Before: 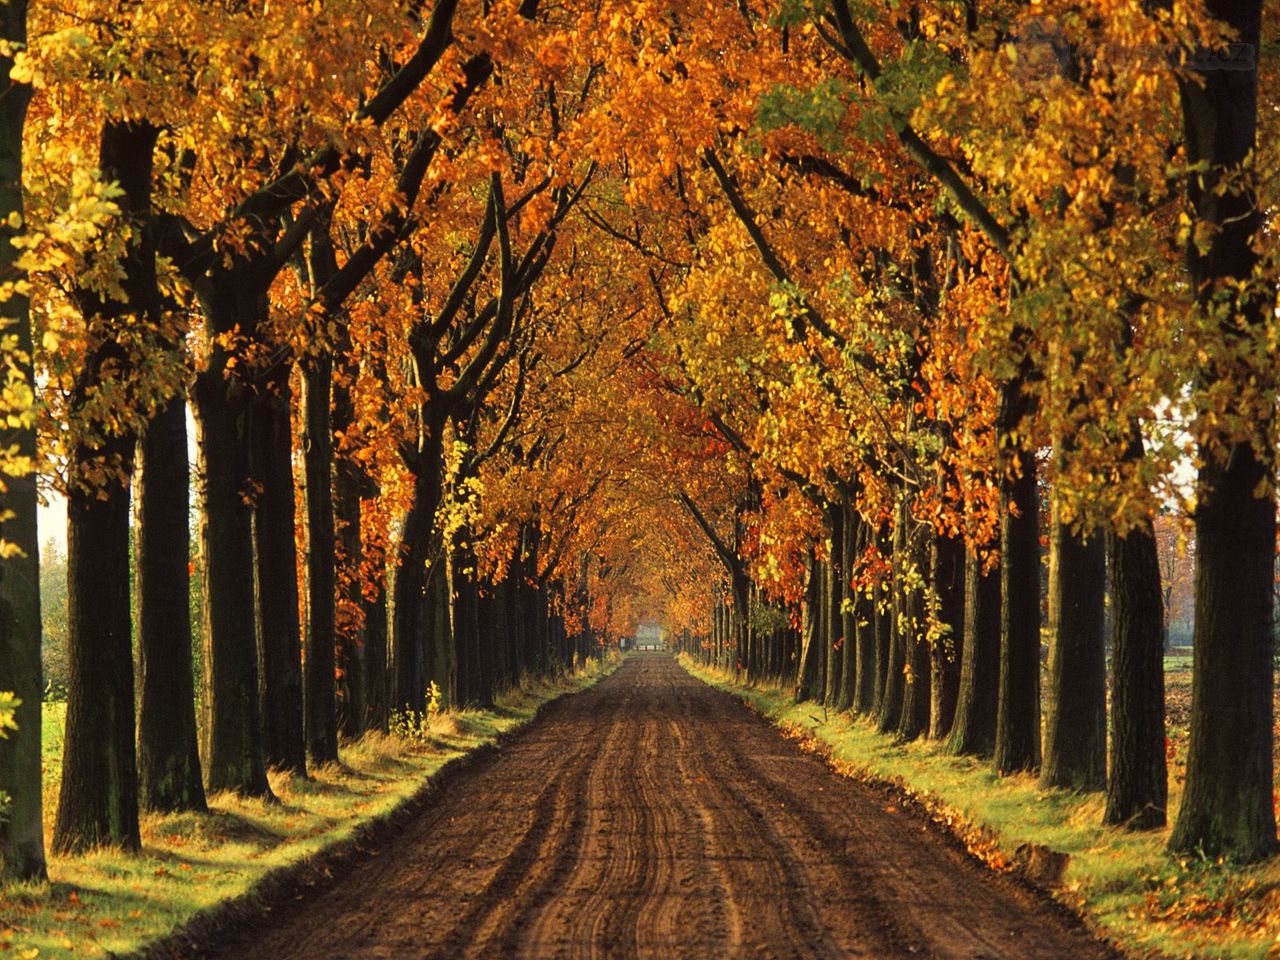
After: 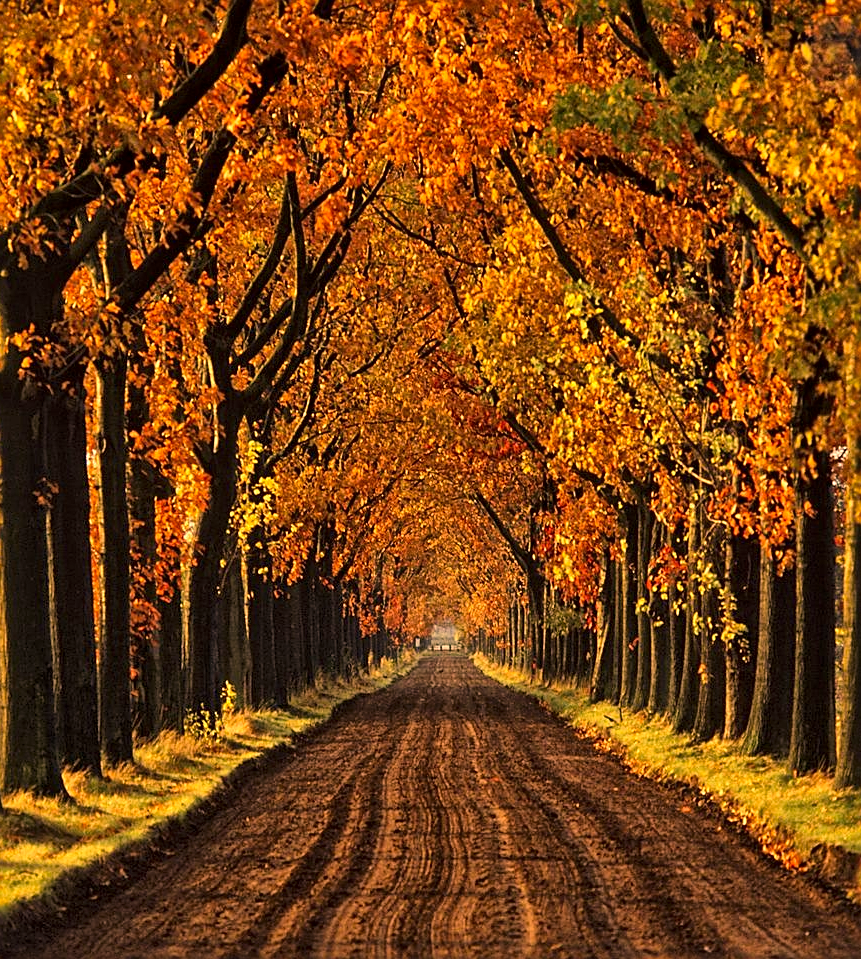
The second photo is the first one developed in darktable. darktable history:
crop and rotate: left 16.045%, right 16.637%
color correction: highlights a* 20.43, highlights b* 19.5
local contrast: mode bilateral grid, contrast 21, coarseness 19, detail 163%, midtone range 0.2
sharpen: on, module defaults
